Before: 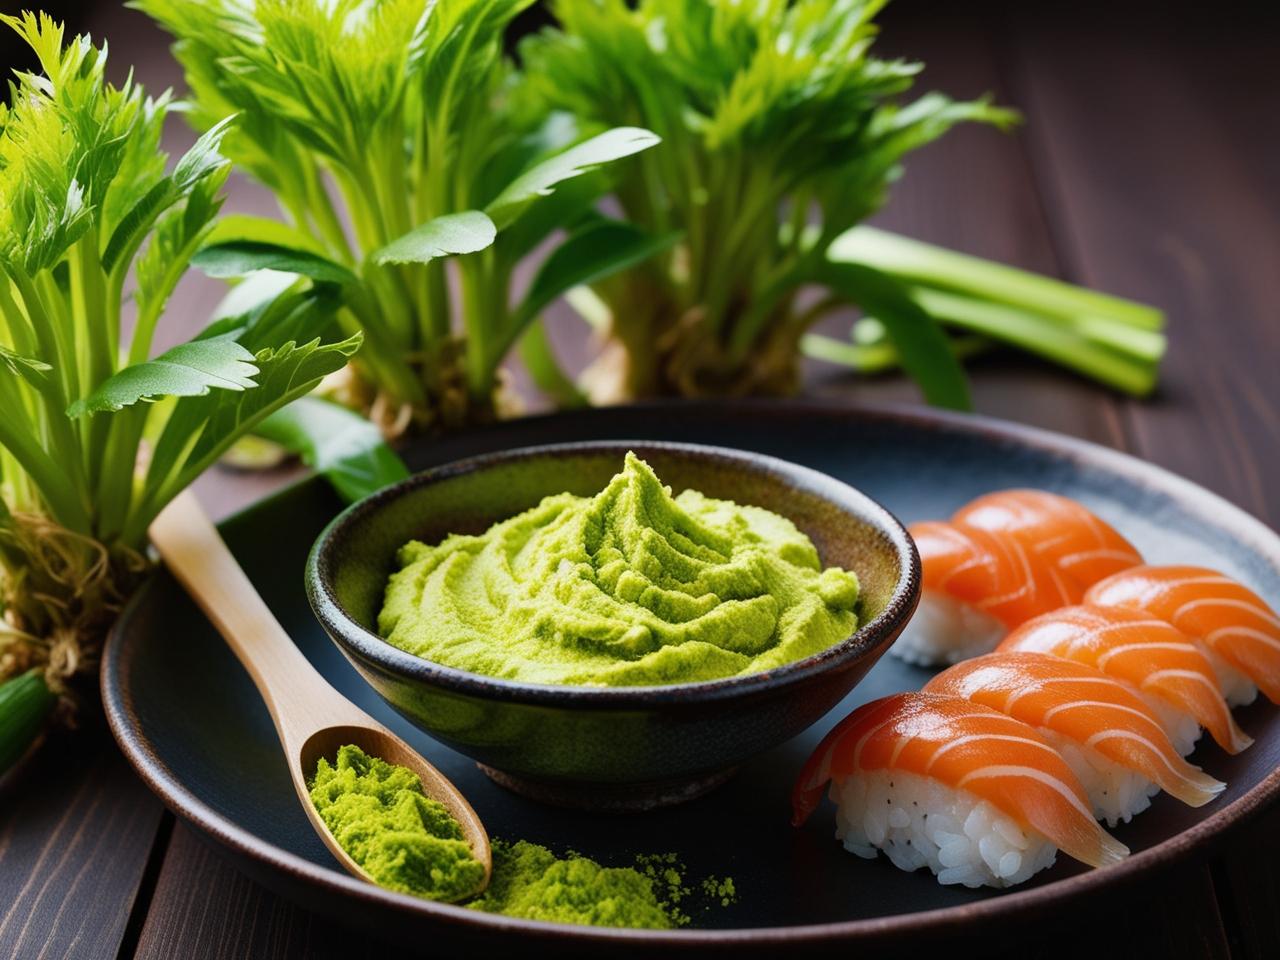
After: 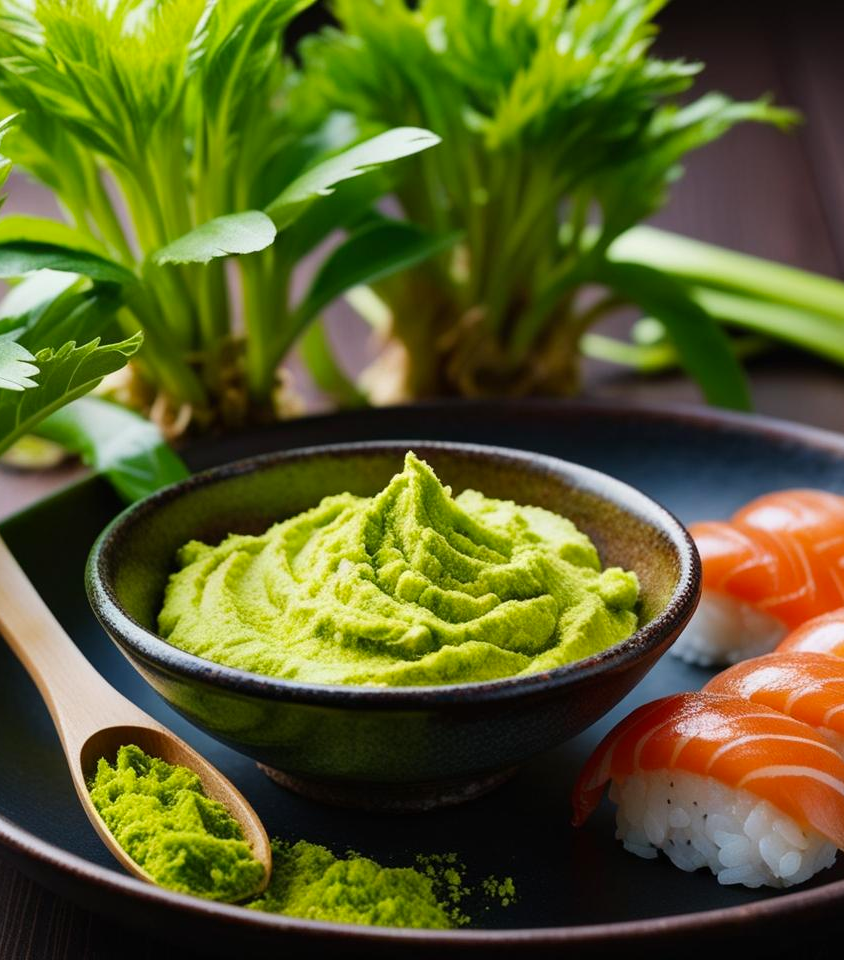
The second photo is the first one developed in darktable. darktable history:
contrast brightness saturation: contrast 0.045, saturation 0.072
crop: left 17.239%, right 16.77%
